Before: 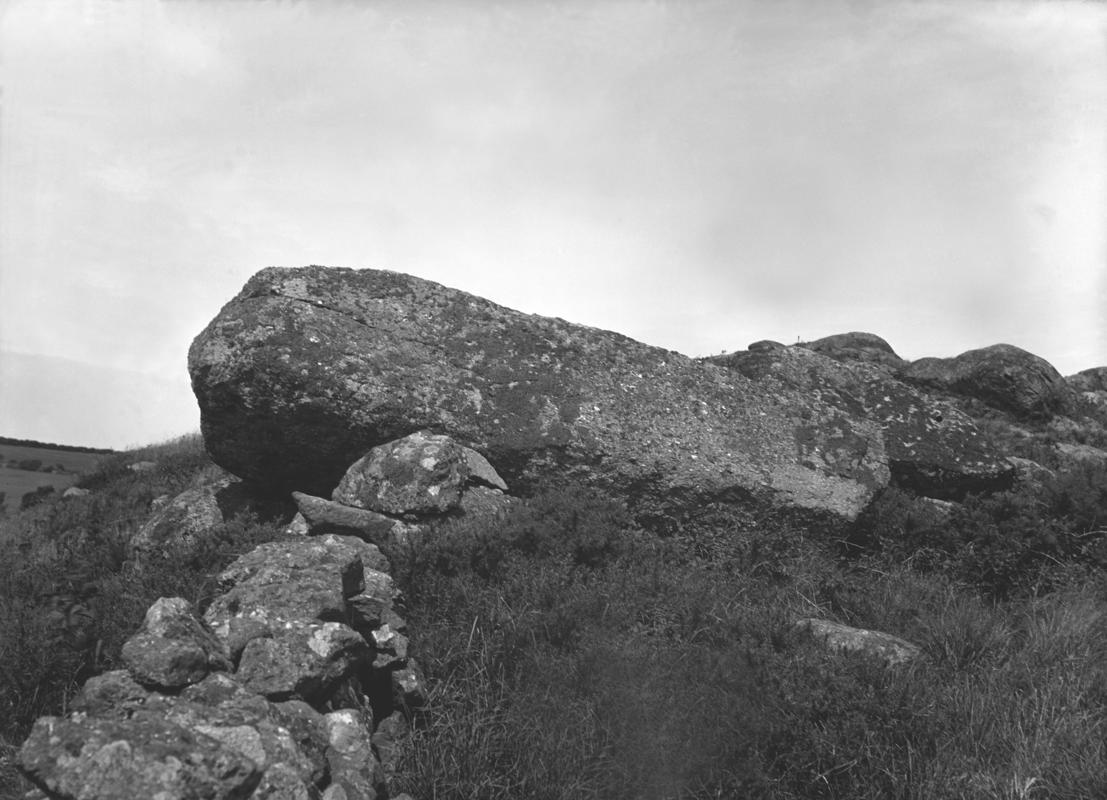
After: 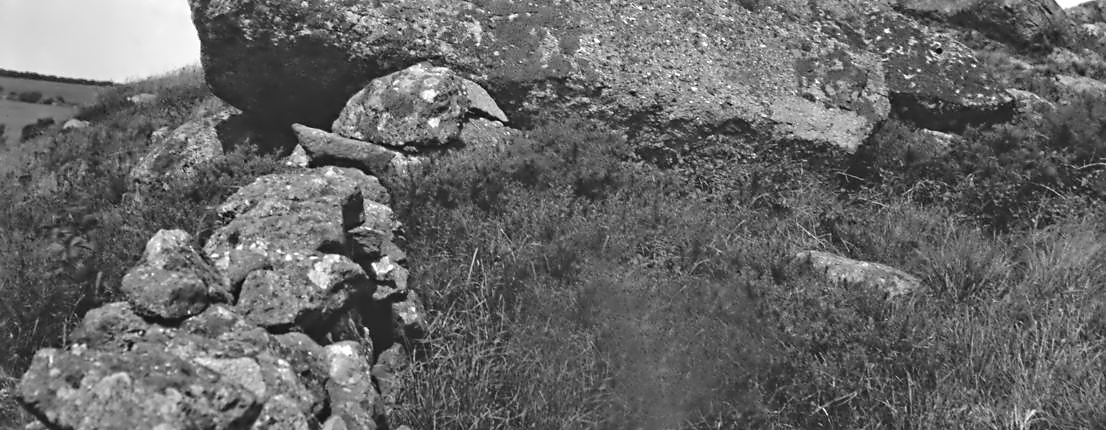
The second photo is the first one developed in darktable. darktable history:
shadows and highlights: shadows 37.27, highlights -28.18, soften with gaussian
tone curve: curves: ch0 [(0, 0) (0.003, 0.002) (0.011, 0.009) (0.025, 0.02) (0.044, 0.034) (0.069, 0.046) (0.1, 0.062) (0.136, 0.083) (0.177, 0.119) (0.224, 0.162) (0.277, 0.216) (0.335, 0.282) (0.399, 0.365) (0.468, 0.457) (0.543, 0.541) (0.623, 0.624) (0.709, 0.713) (0.801, 0.797) (0.898, 0.889) (1, 1)], preserve colors none
color correction: highlights a* 10.21, highlights b* 9.79, shadows a* 8.61, shadows b* 7.88, saturation 0.8
contrast equalizer: octaves 7, y [[0.5, 0.542, 0.583, 0.625, 0.667, 0.708], [0.5 ×6], [0.5 ×6], [0, 0.033, 0.067, 0.1, 0.133, 0.167], [0, 0.05, 0.1, 0.15, 0.2, 0.25]]
monochrome: on, module defaults
contrast brightness saturation: brightness 0.18, saturation -0.5
crop and rotate: top 46.237%
